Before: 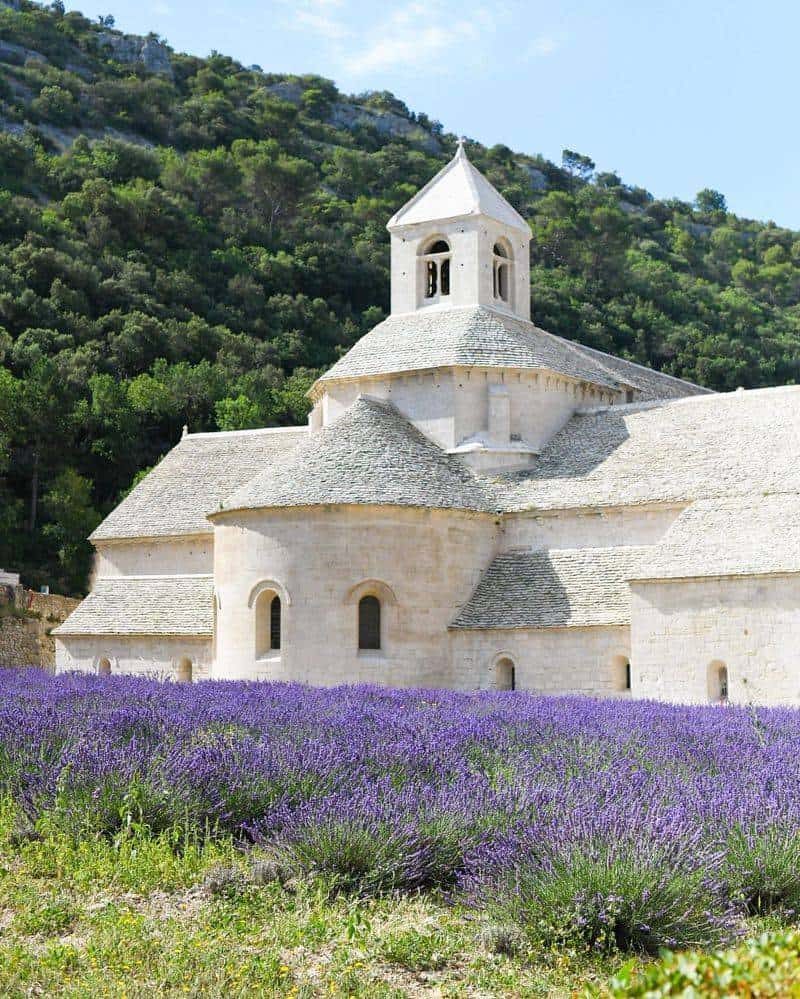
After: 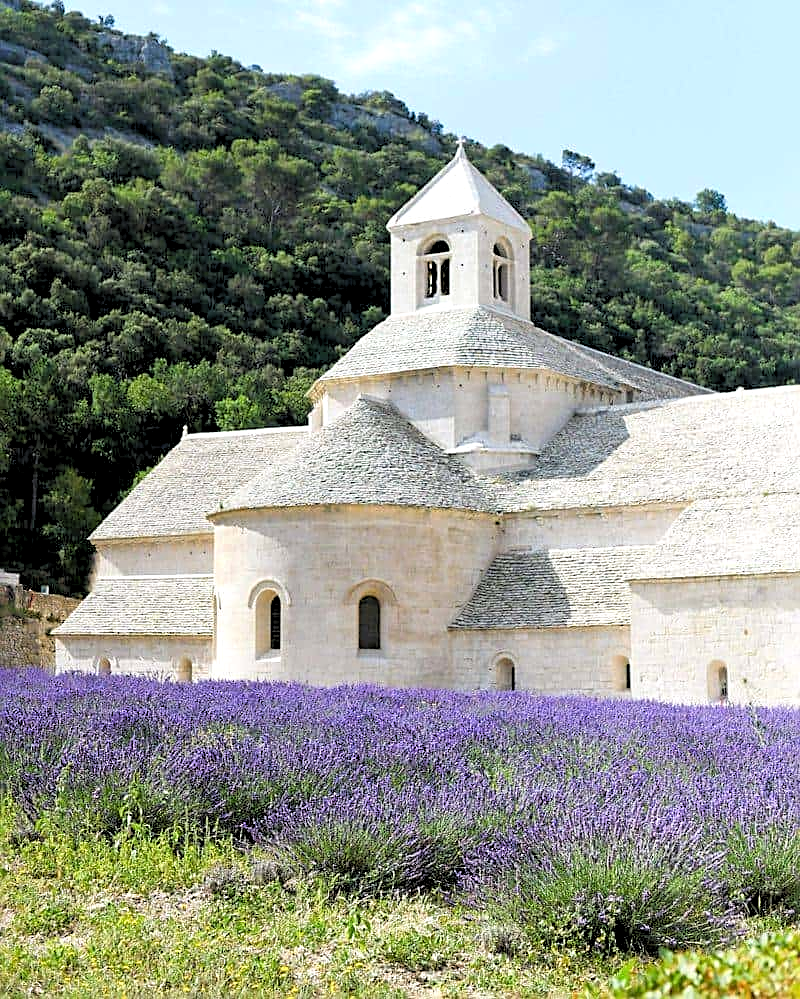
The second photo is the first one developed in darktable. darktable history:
sharpen: on, module defaults
rgb levels: levels [[0.013, 0.434, 0.89], [0, 0.5, 1], [0, 0.5, 1]]
